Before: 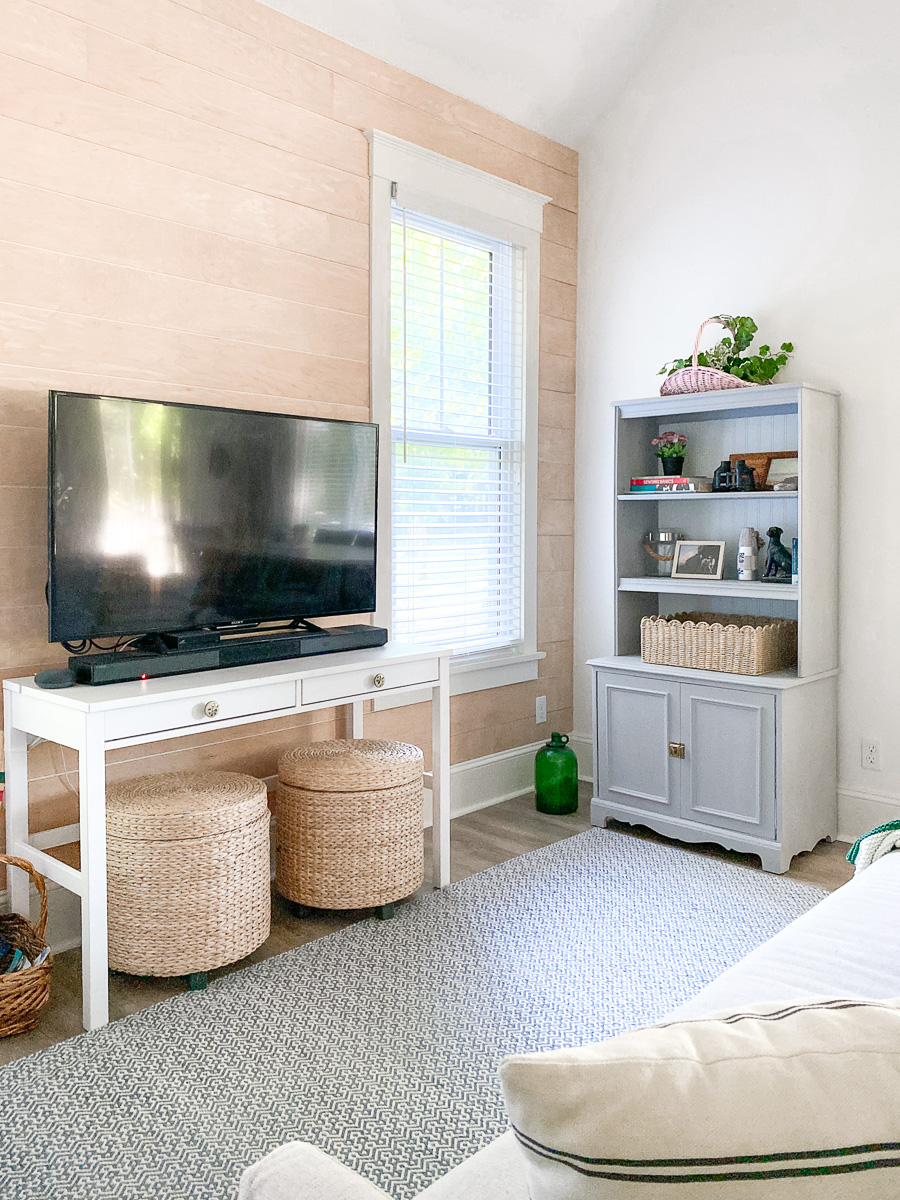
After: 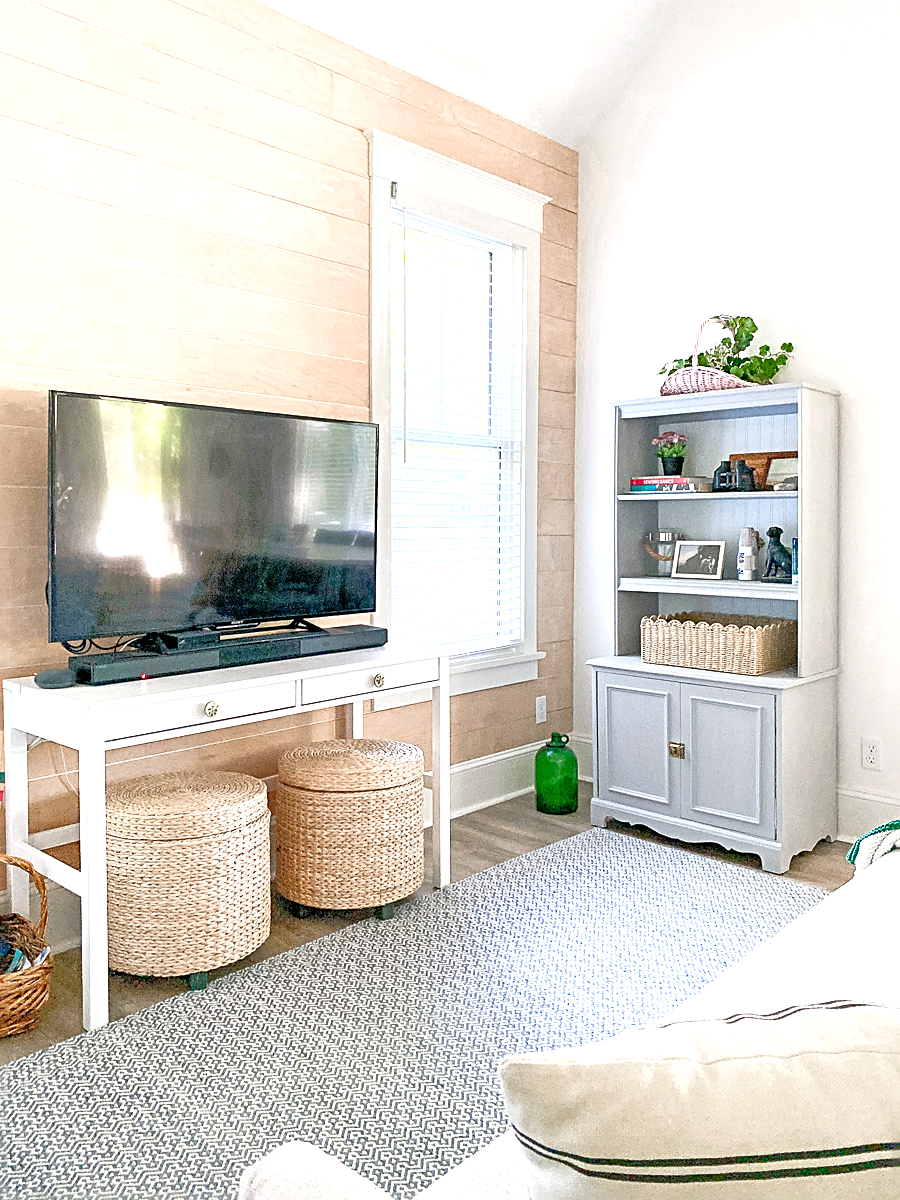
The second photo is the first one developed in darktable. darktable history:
exposure: black level correction 0.001, exposure 0.499 EV, compensate highlight preservation false
tone equalizer: -7 EV 0.155 EV, -6 EV 0.633 EV, -5 EV 1.16 EV, -4 EV 1.34 EV, -3 EV 1.12 EV, -2 EV 0.6 EV, -1 EV 0.151 EV
sharpen: radius 3.096
